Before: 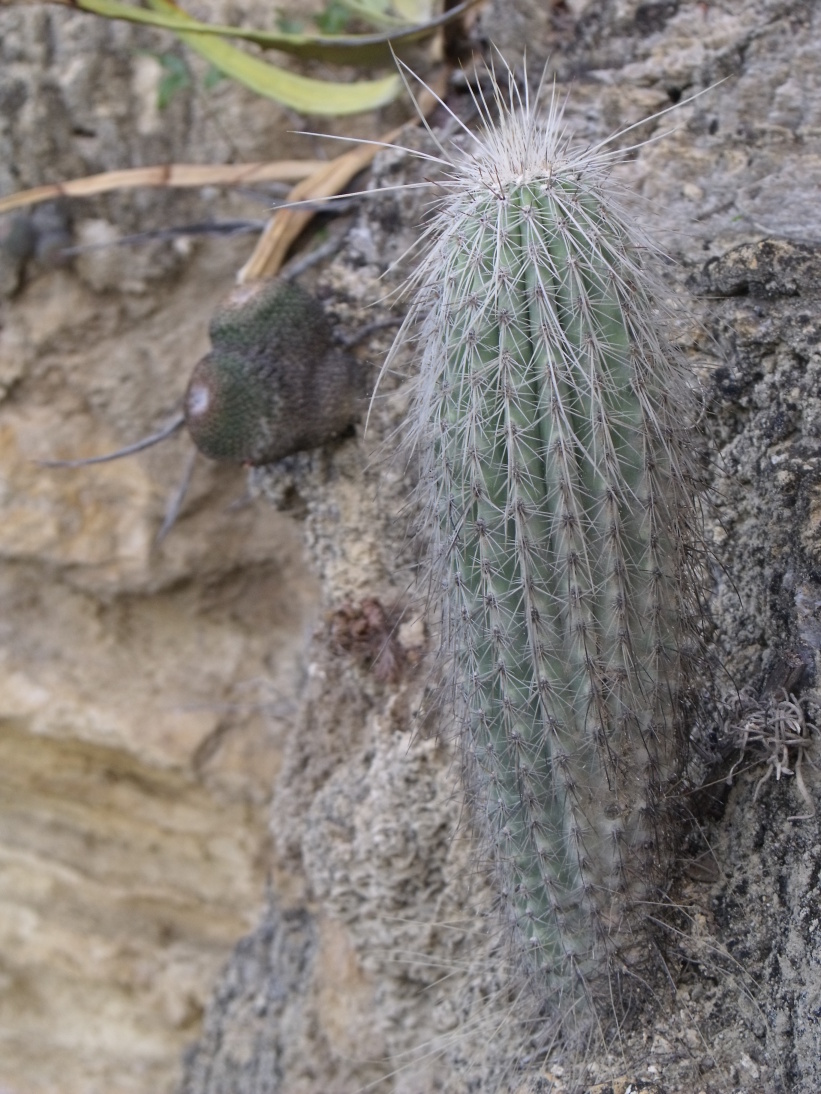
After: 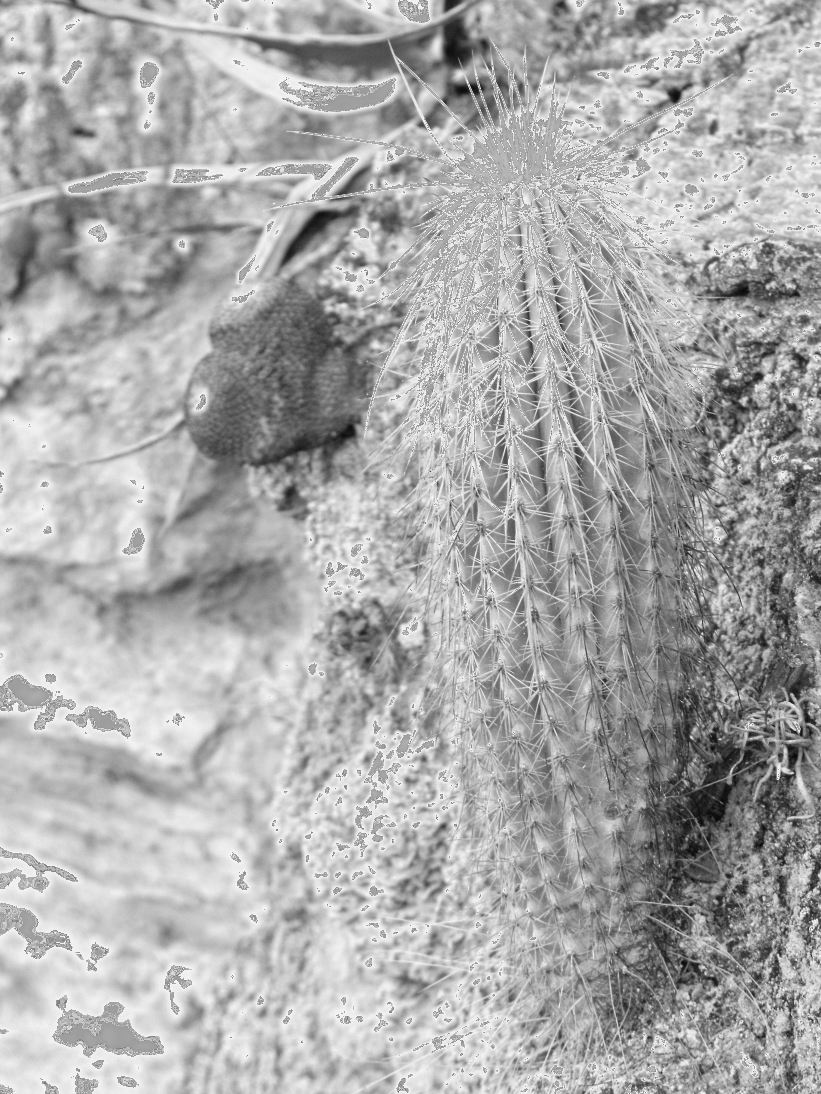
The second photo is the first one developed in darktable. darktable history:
exposure: black level correction 0, exposure 1.199 EV, compensate highlight preservation false
filmic rgb: middle gray luminance 18.3%, black relative exposure -11.45 EV, white relative exposure 2.55 EV, target black luminance 0%, hardness 8.33, latitude 98.65%, contrast 1.084, shadows ↔ highlights balance 0.335%, color science v6 (2022)
color calibration: output gray [0.22, 0.42, 0.37, 0], illuminant same as pipeline (D50), adaptation XYZ, x 0.346, y 0.358, temperature 5008.34 K
